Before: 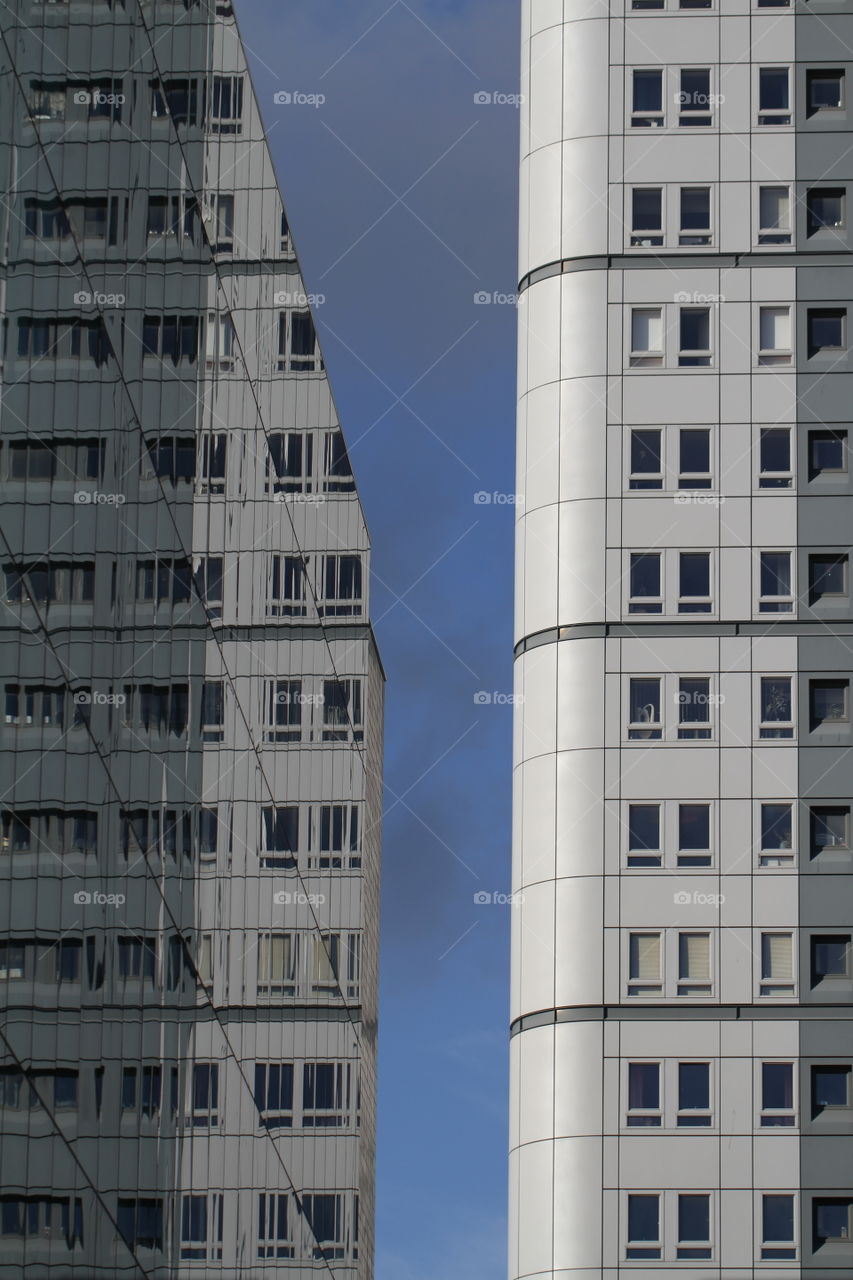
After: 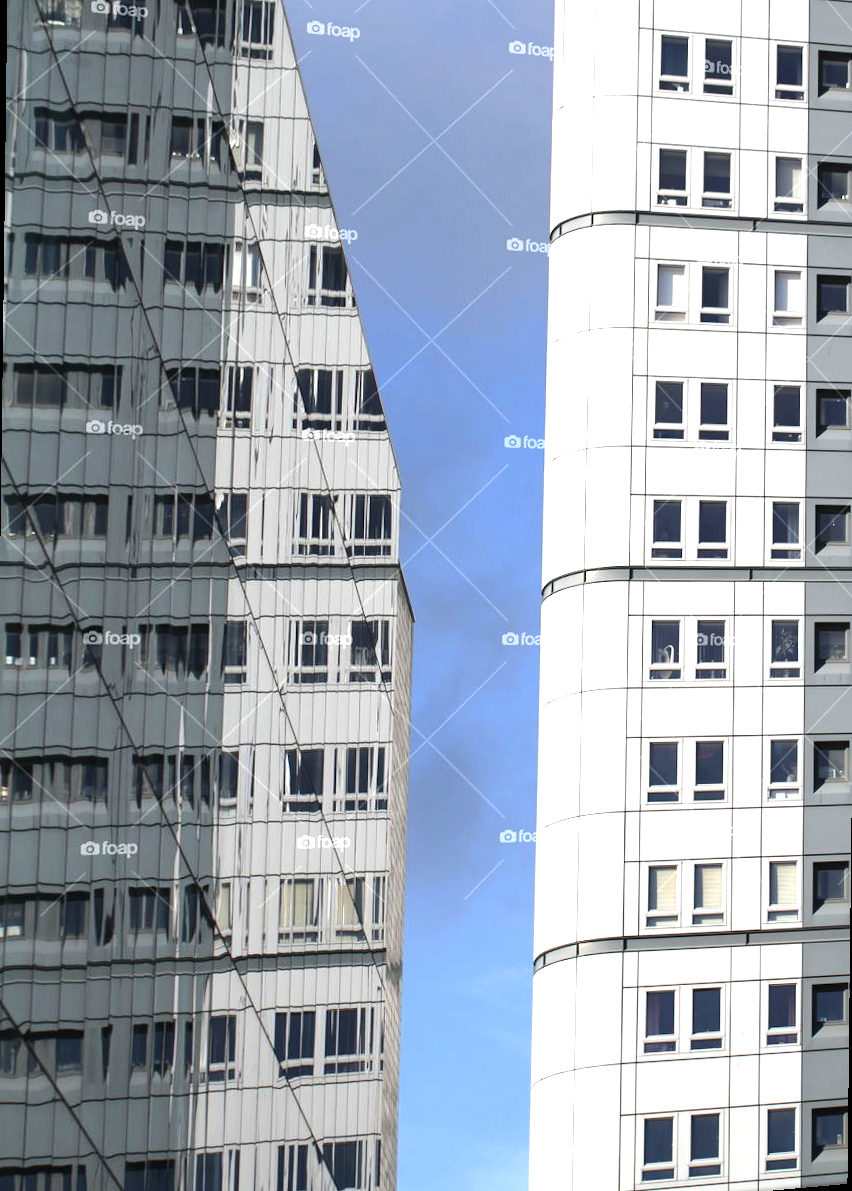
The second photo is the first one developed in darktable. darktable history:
tone equalizer: -8 EV -0.417 EV, -7 EV -0.389 EV, -6 EV -0.333 EV, -5 EV -0.222 EV, -3 EV 0.222 EV, -2 EV 0.333 EV, -1 EV 0.389 EV, +0 EV 0.417 EV, edges refinement/feathering 500, mask exposure compensation -1.57 EV, preserve details no
rotate and perspective: rotation 0.679°, lens shift (horizontal) 0.136, crop left 0.009, crop right 0.991, crop top 0.078, crop bottom 0.95
exposure: black level correction 0, exposure 1.2 EV, compensate exposure bias true, compensate highlight preservation false
